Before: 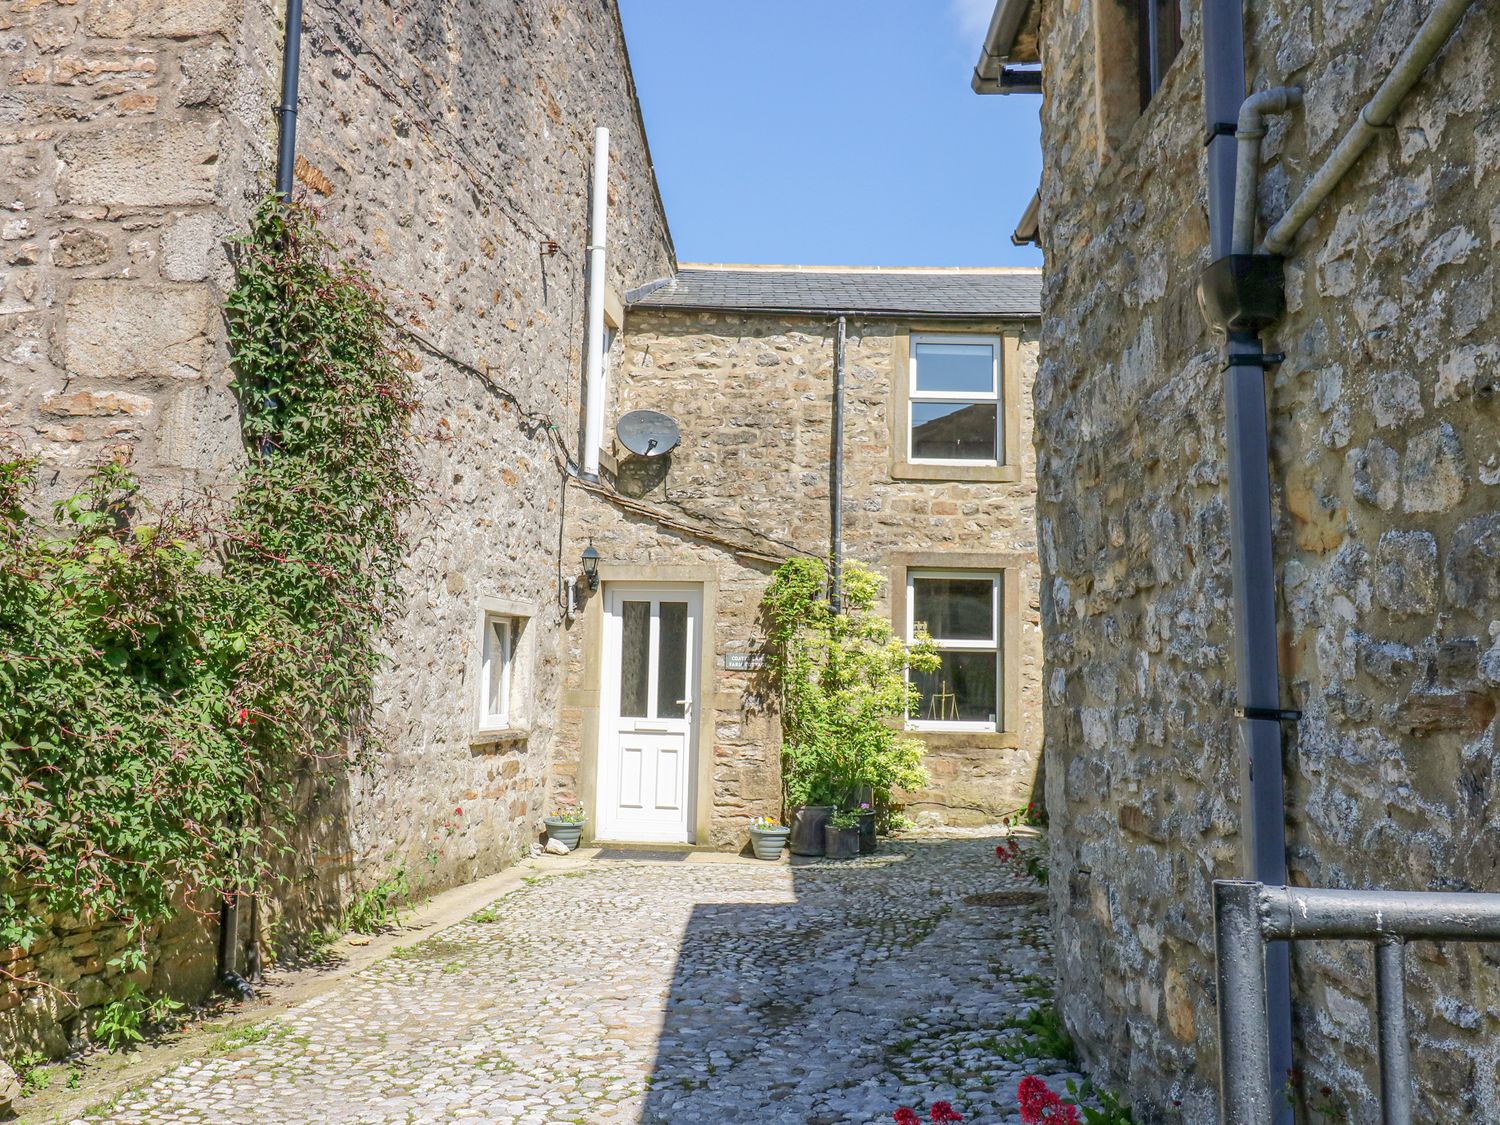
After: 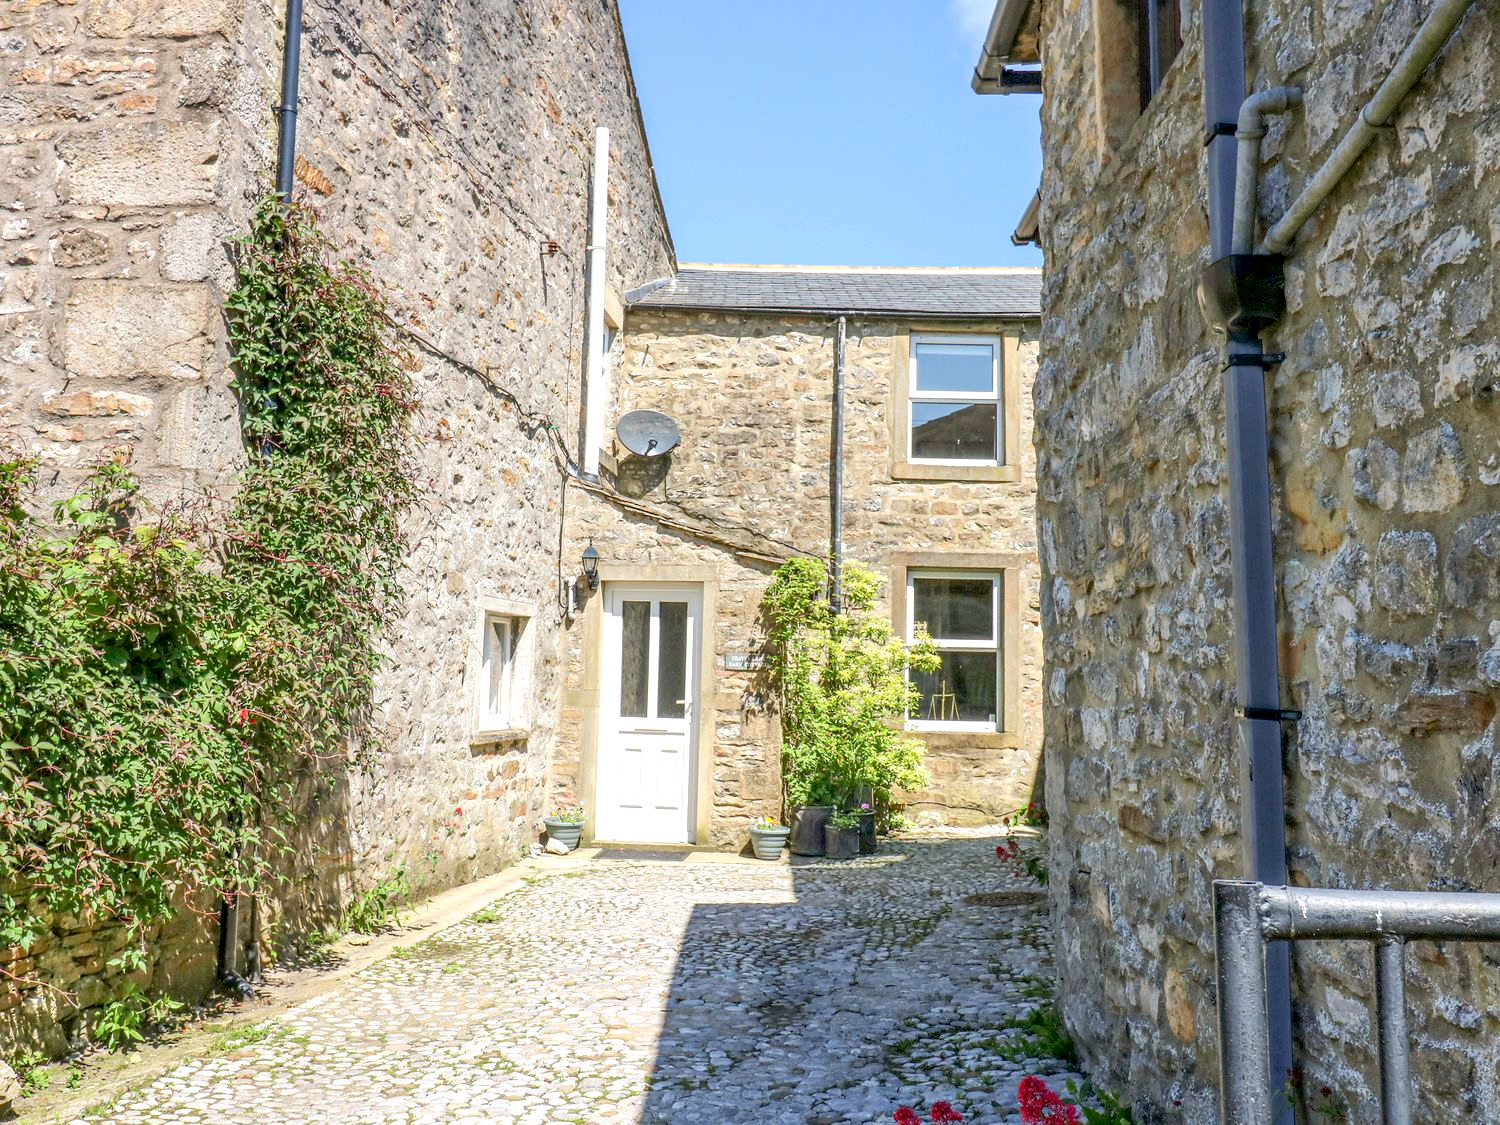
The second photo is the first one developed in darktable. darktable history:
exposure: black level correction 0.004, exposure 0.413 EV, compensate exposure bias true, compensate highlight preservation false
